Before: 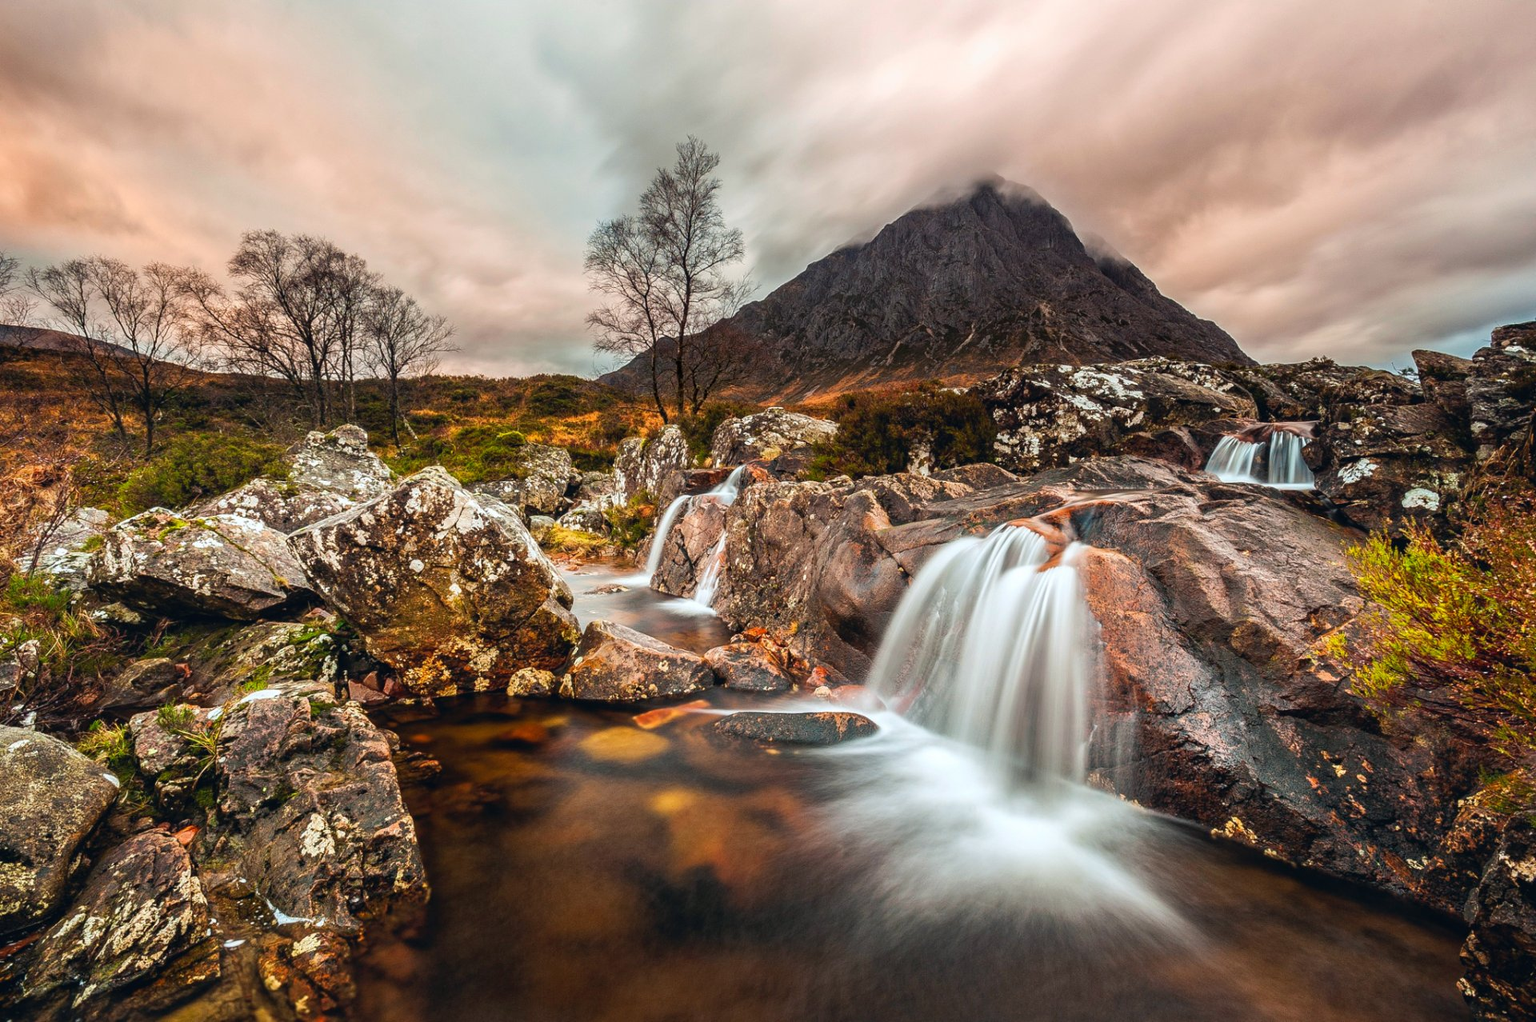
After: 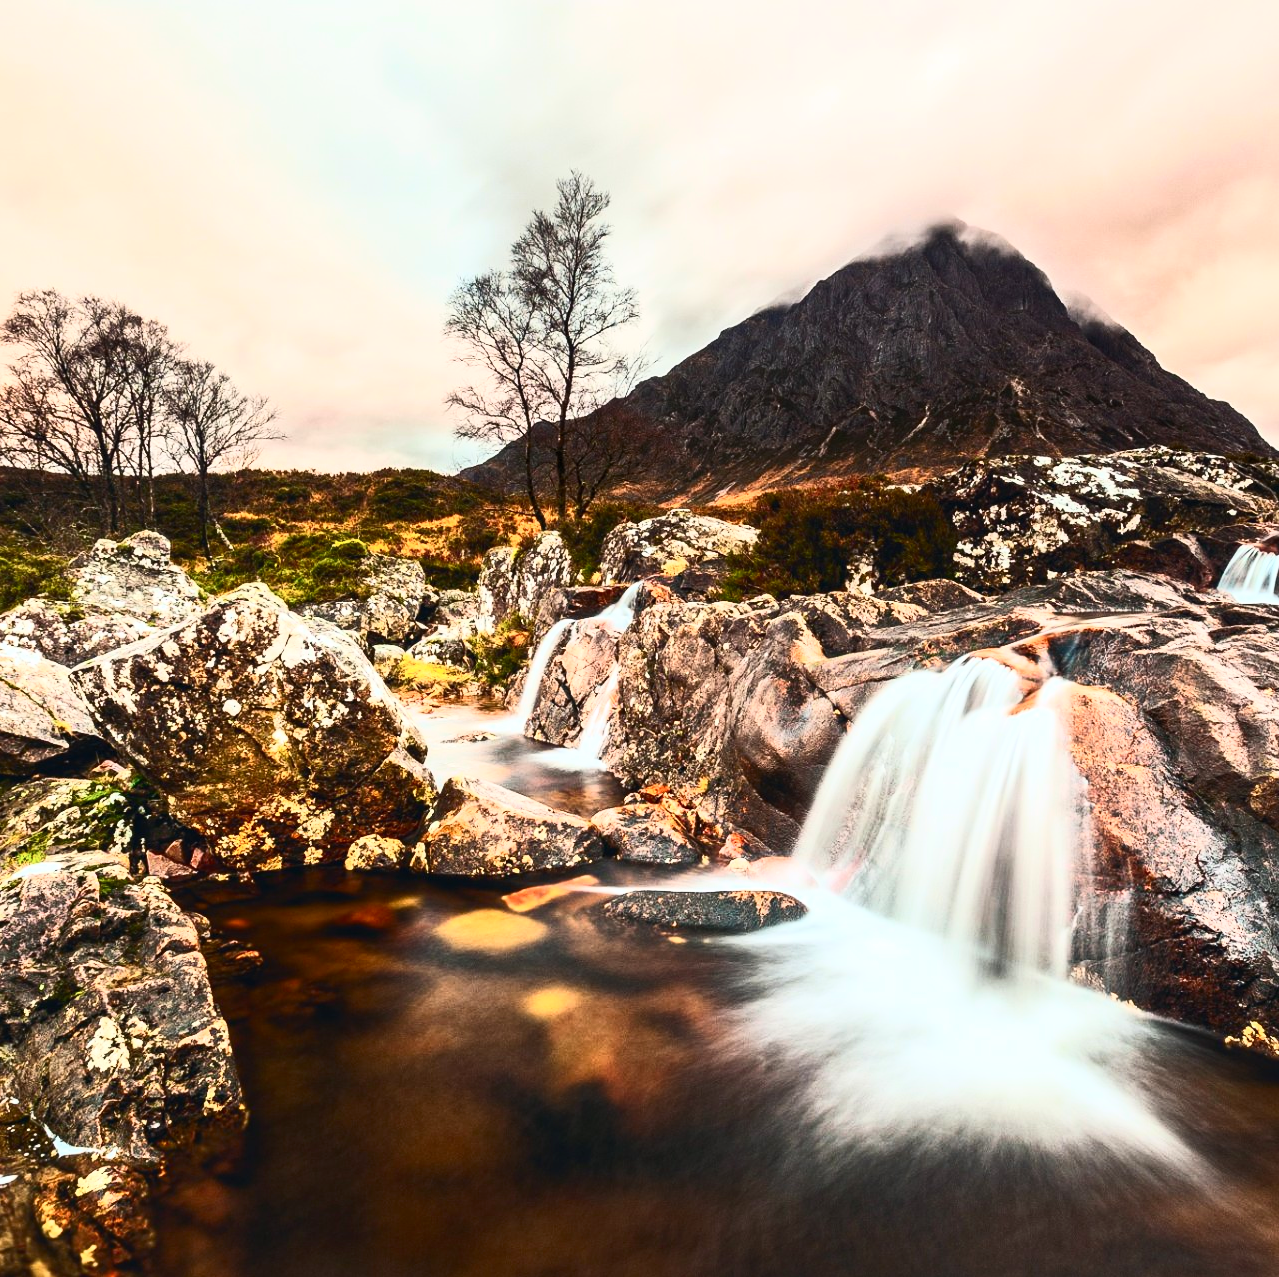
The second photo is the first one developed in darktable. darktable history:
contrast brightness saturation: contrast 0.62, brightness 0.34, saturation 0.14
crop and rotate: left 15.055%, right 18.278%
